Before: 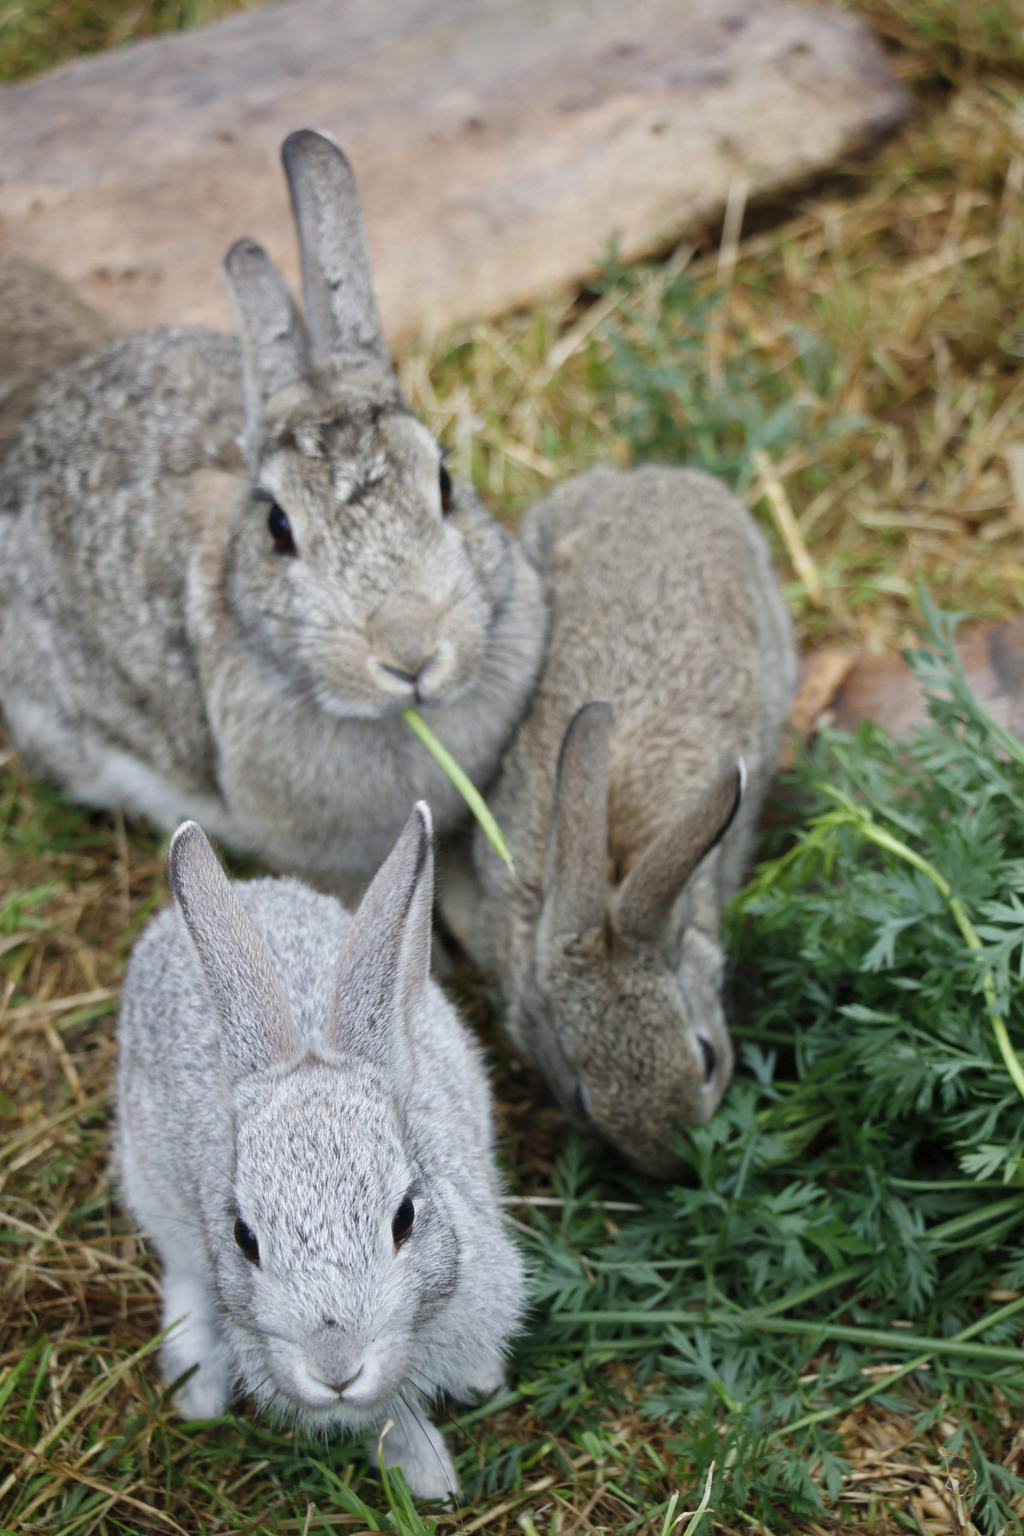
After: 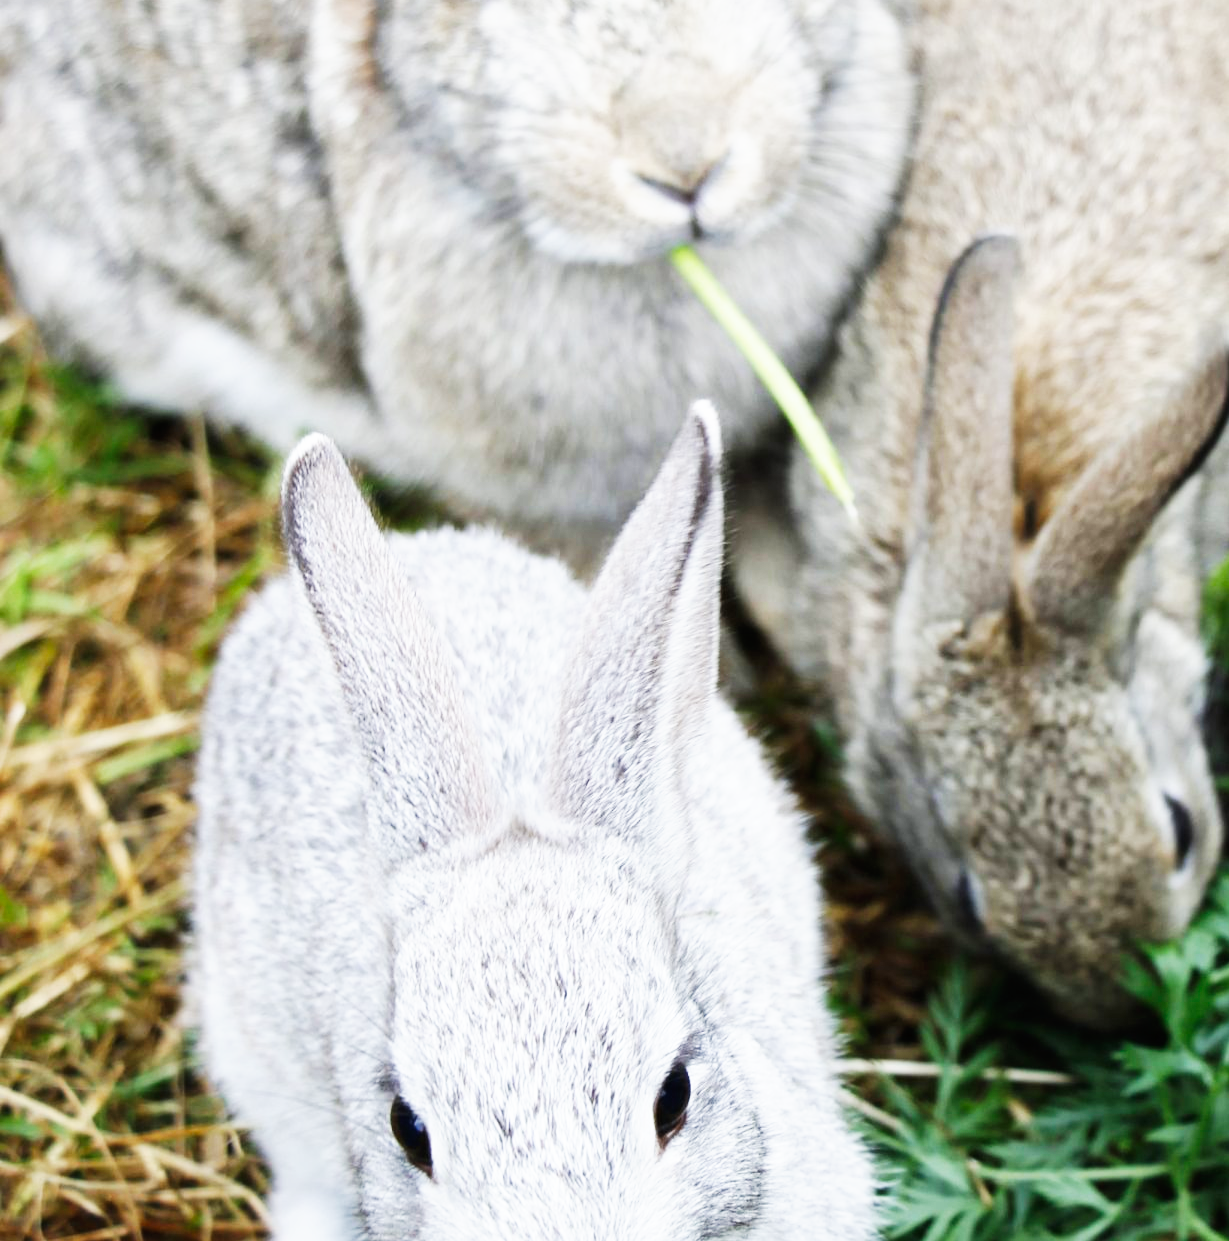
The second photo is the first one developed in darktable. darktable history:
base curve: curves: ch0 [(0, 0) (0.007, 0.004) (0.027, 0.03) (0.046, 0.07) (0.207, 0.54) (0.442, 0.872) (0.673, 0.972) (1, 1)], preserve colors none
crop: top 36.498%, right 27.964%, bottom 14.995%
